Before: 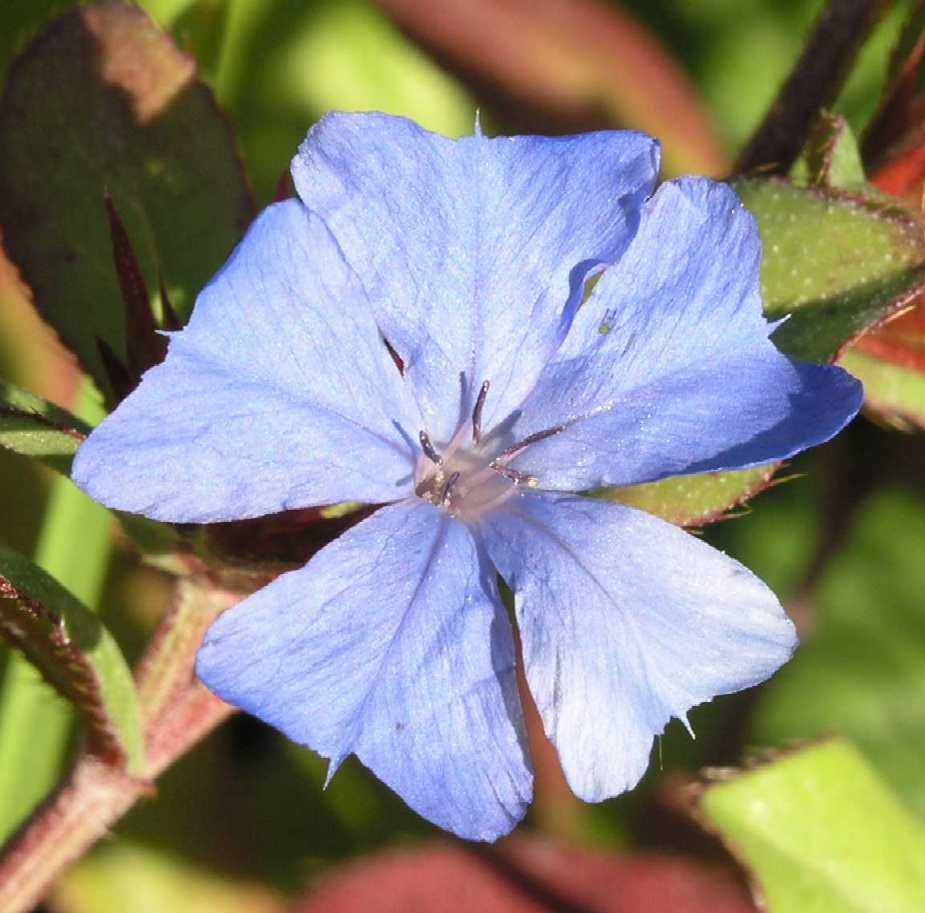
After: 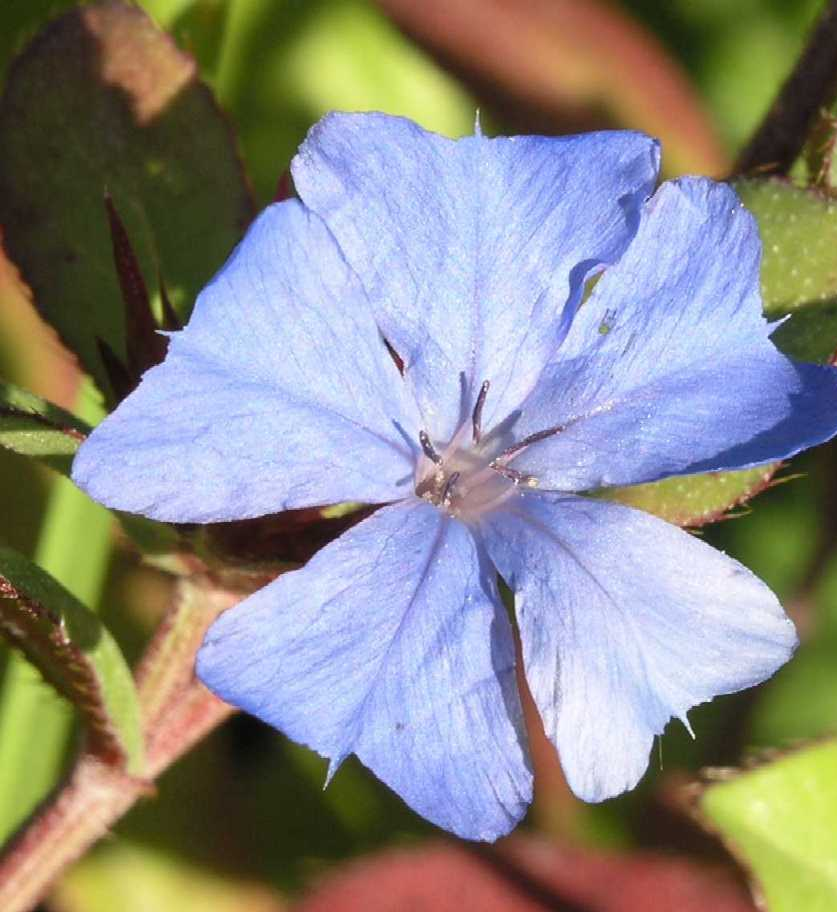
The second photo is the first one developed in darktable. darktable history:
crop: right 9.482%, bottom 0.047%
